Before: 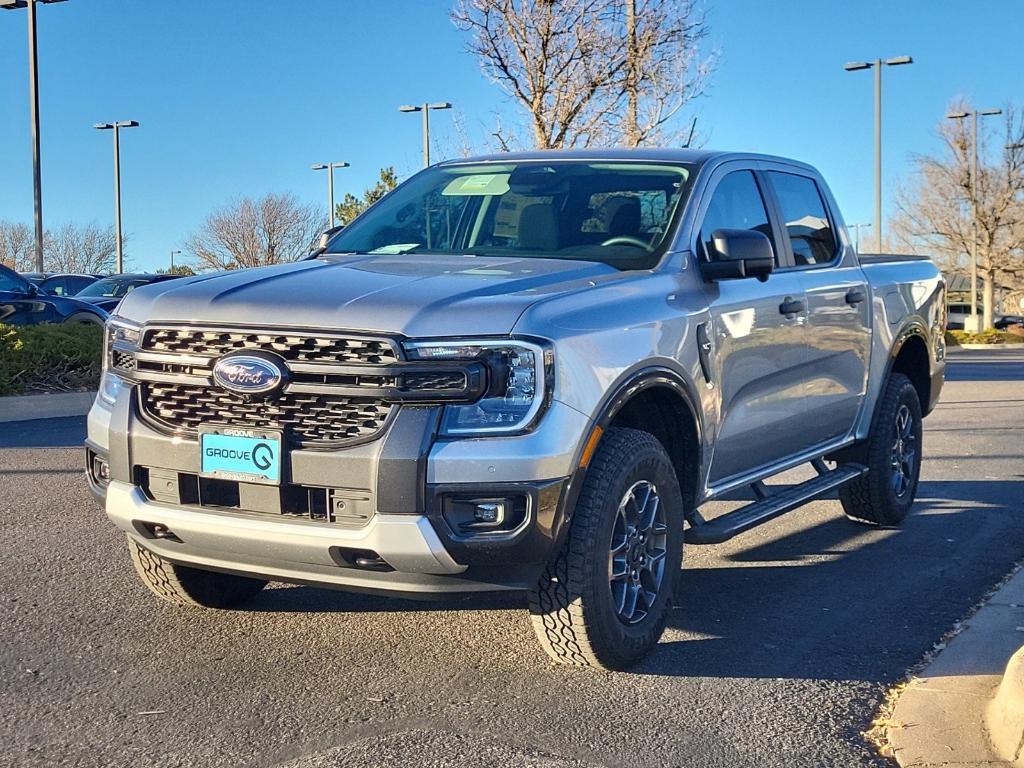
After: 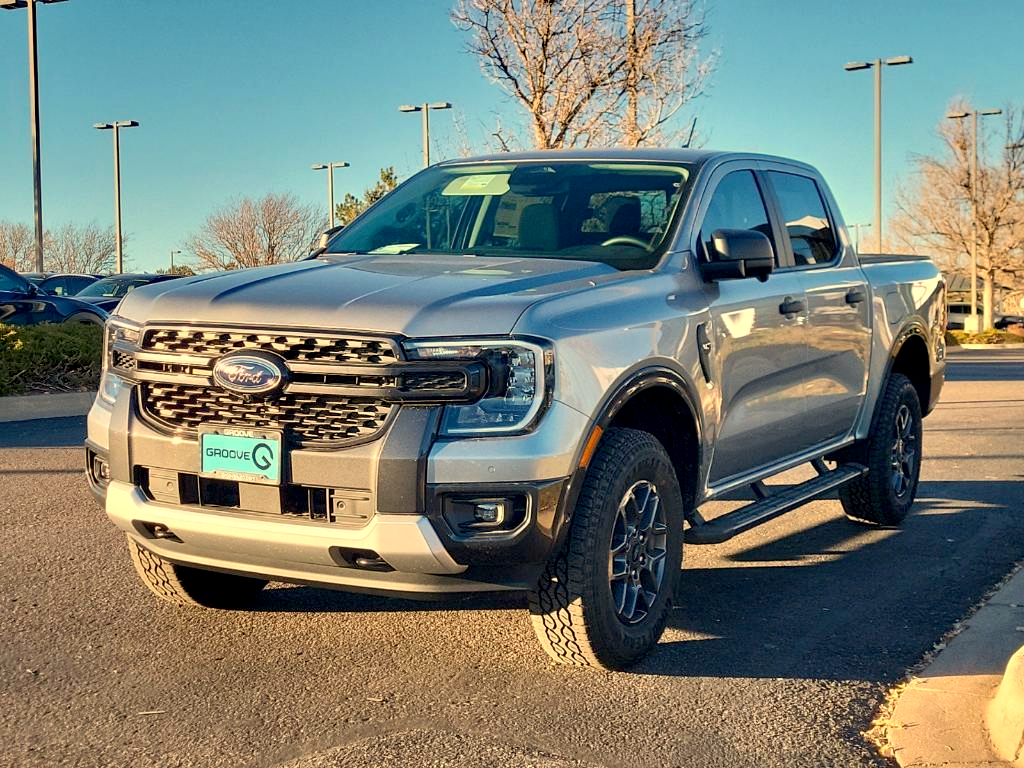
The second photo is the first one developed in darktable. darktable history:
white balance: red 1.138, green 0.996, blue 0.812
exposure: black level correction 0.007, exposure 0.093 EV, compensate highlight preservation false
